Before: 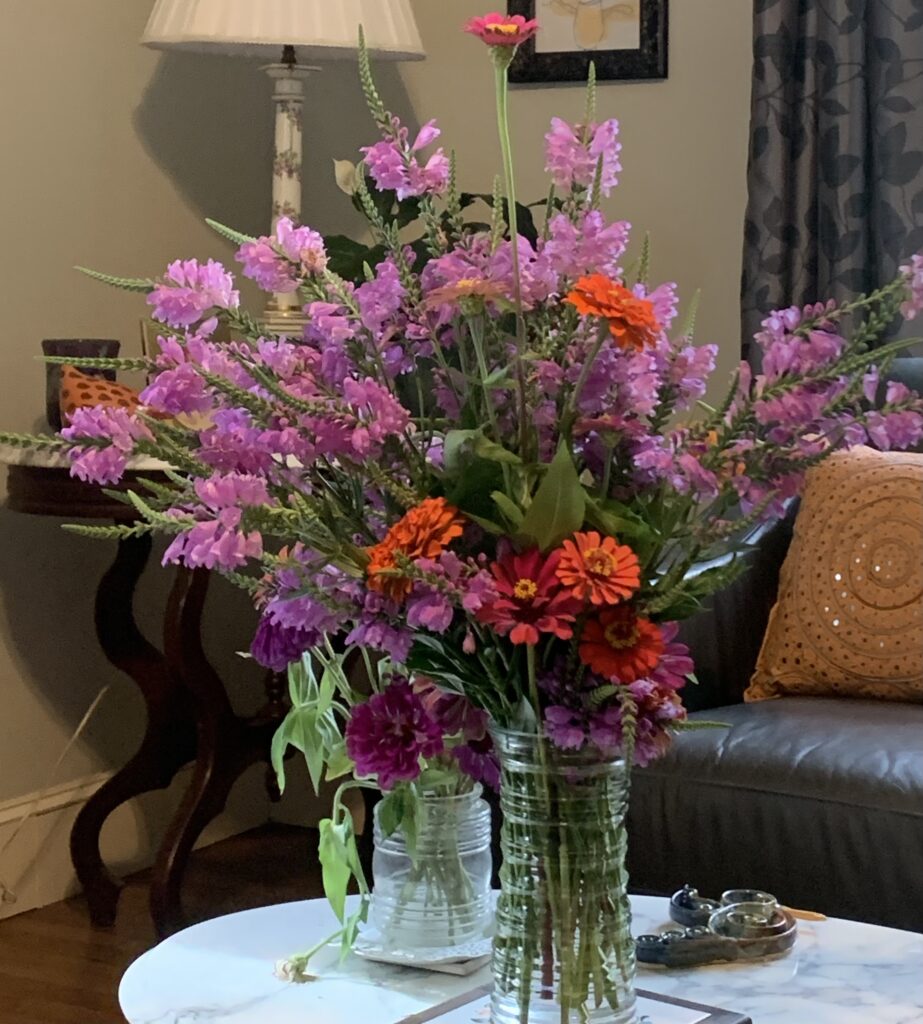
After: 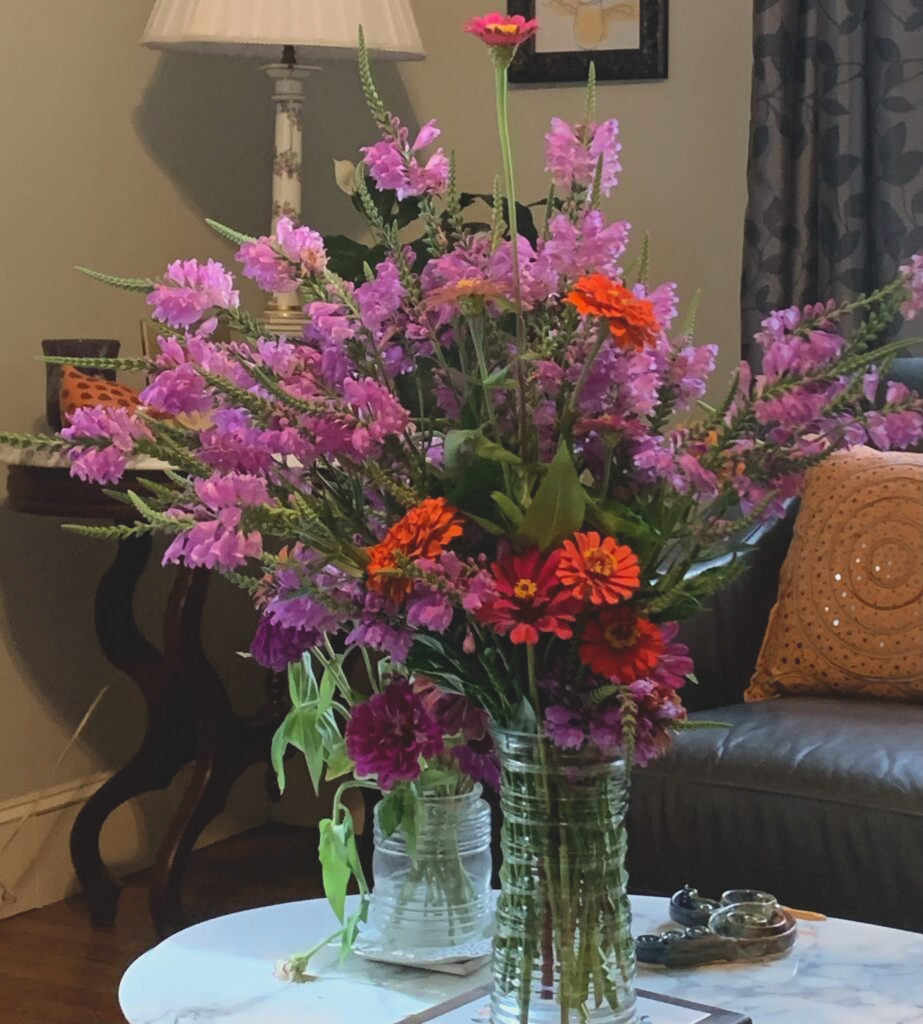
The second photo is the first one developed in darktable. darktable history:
exposure: black level correction -0.014, exposure -0.196 EV, compensate highlight preservation false
